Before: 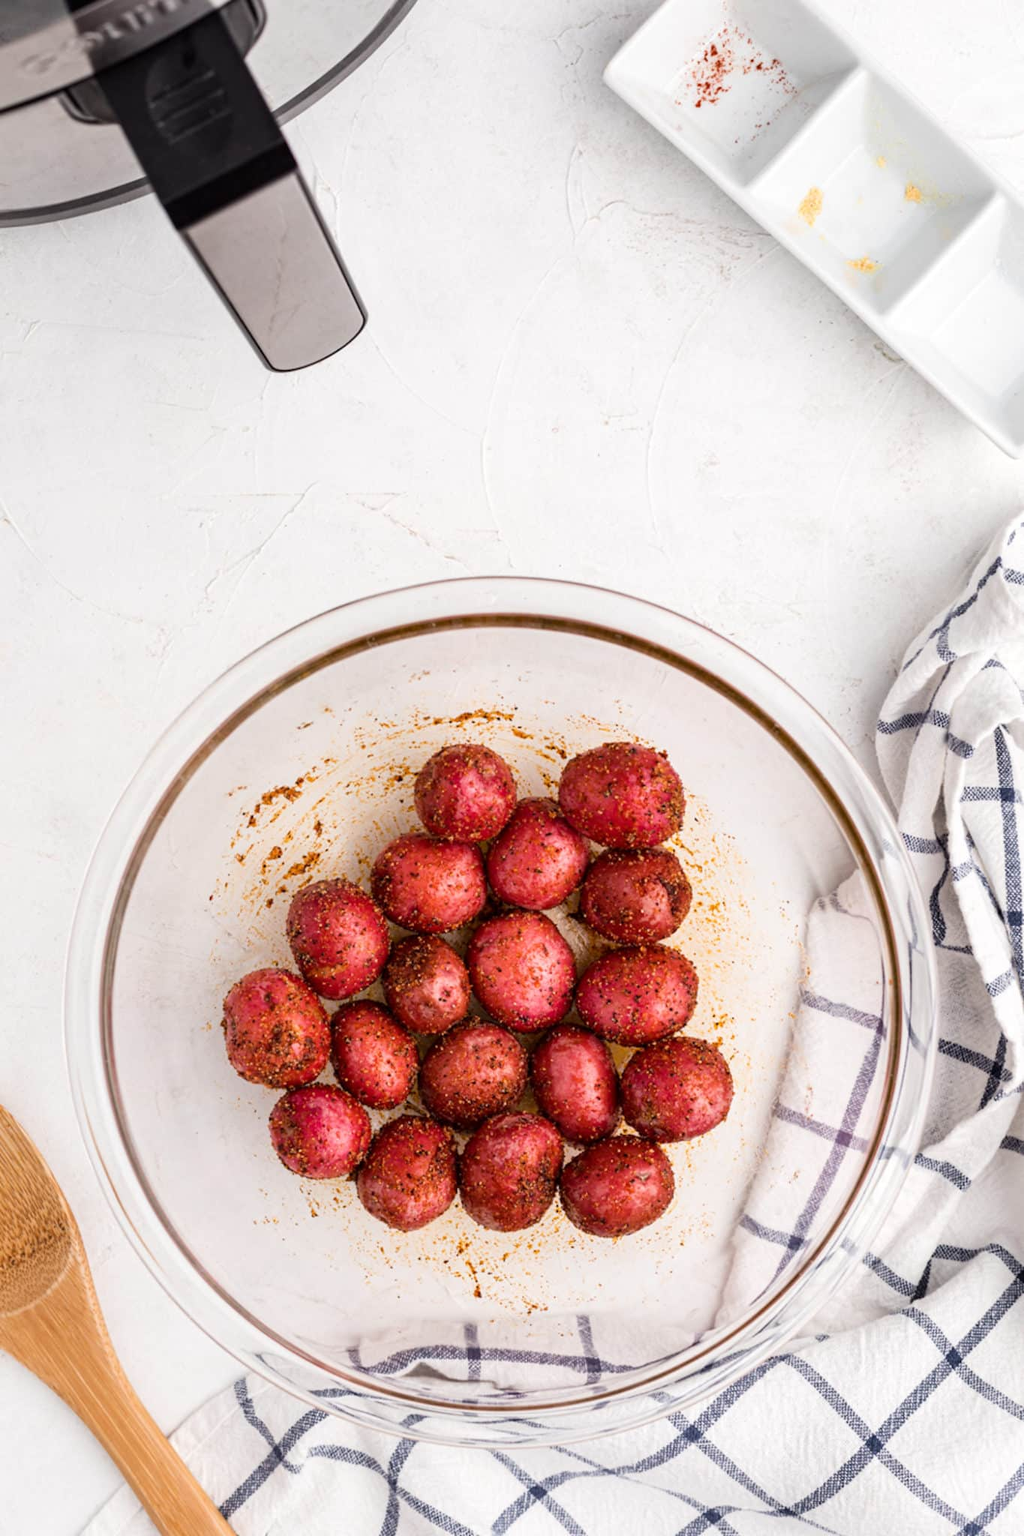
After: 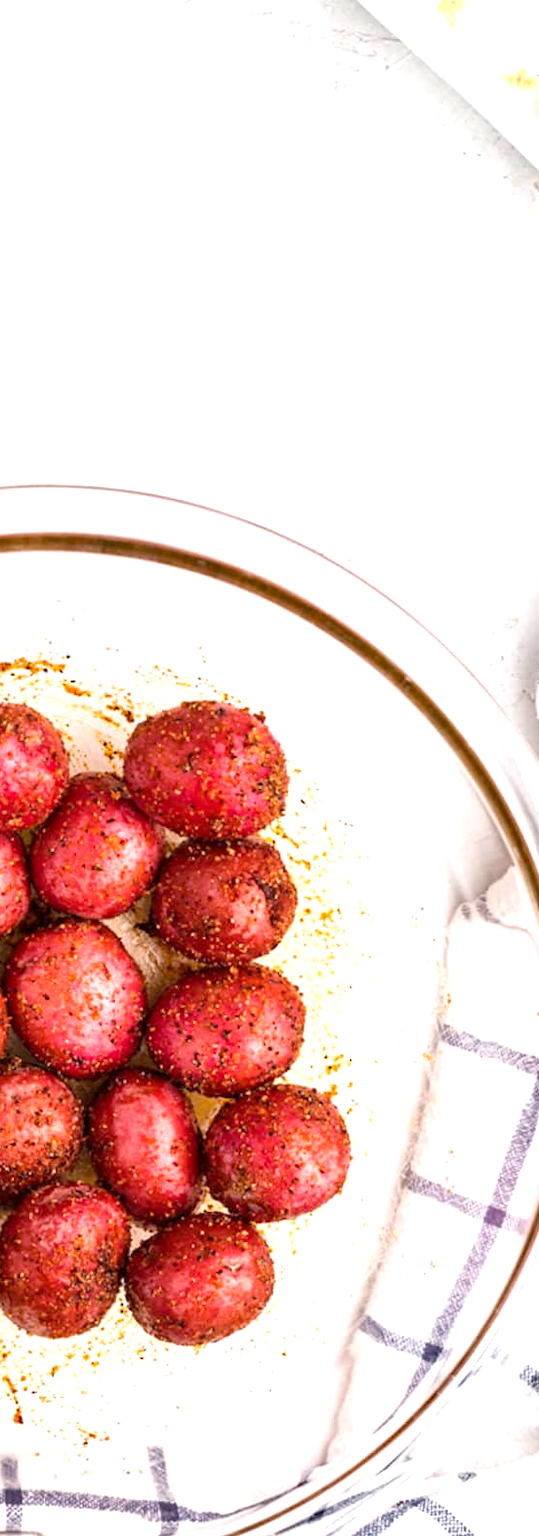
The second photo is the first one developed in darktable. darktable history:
exposure: black level correction 0, exposure 0.695 EV, compensate exposure bias true, compensate highlight preservation false
haze removal: compatibility mode true, adaptive false
crop: left 45.308%, top 13.298%, right 14.228%, bottom 9.875%
